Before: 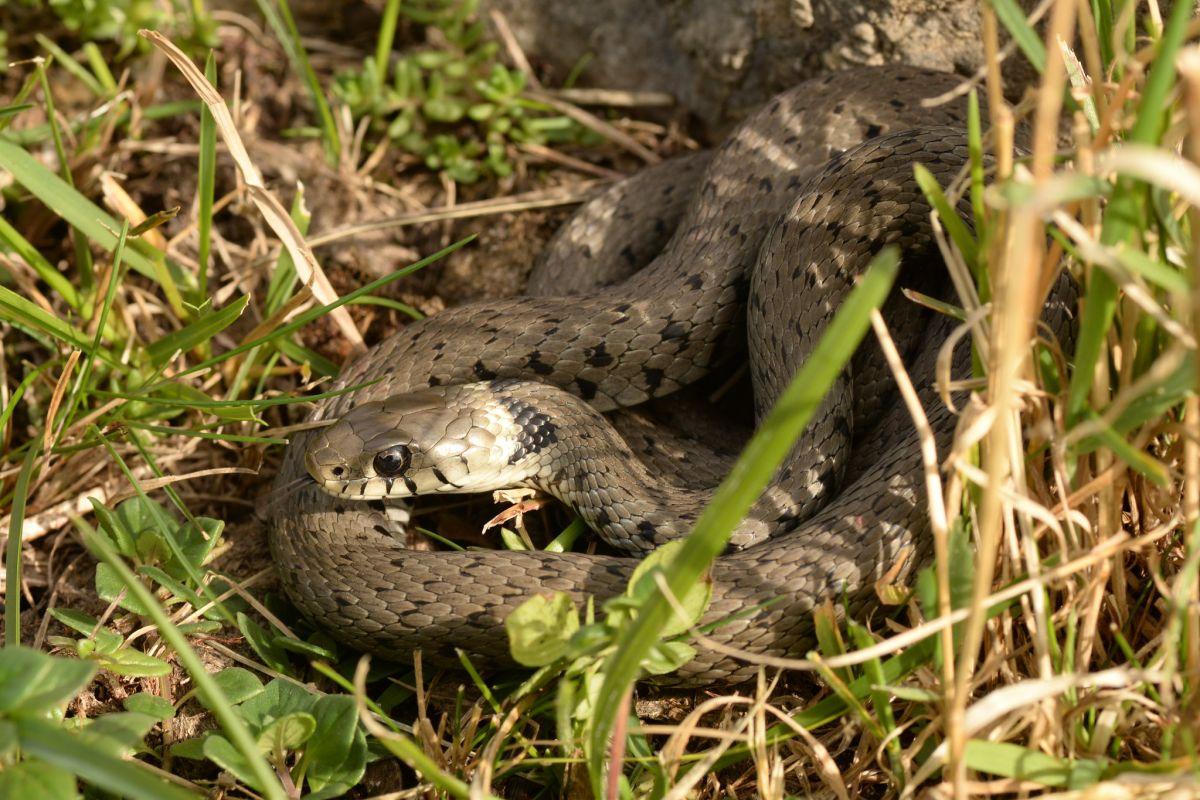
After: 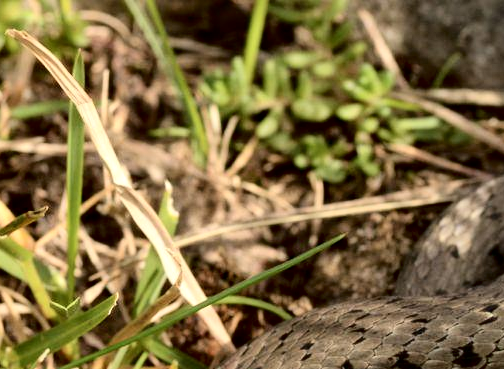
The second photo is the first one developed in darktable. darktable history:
local contrast: mode bilateral grid, contrast 29, coarseness 25, midtone range 0.2
crop and rotate: left 11.037%, top 0.081%, right 46.94%, bottom 53.777%
tone curve: curves: ch0 [(0, 0) (0.003, 0.006) (0.011, 0.007) (0.025, 0.009) (0.044, 0.012) (0.069, 0.021) (0.1, 0.036) (0.136, 0.056) (0.177, 0.105) (0.224, 0.165) (0.277, 0.251) (0.335, 0.344) (0.399, 0.439) (0.468, 0.532) (0.543, 0.628) (0.623, 0.718) (0.709, 0.797) (0.801, 0.874) (0.898, 0.943) (1, 1)], color space Lab, independent channels, preserve colors none
